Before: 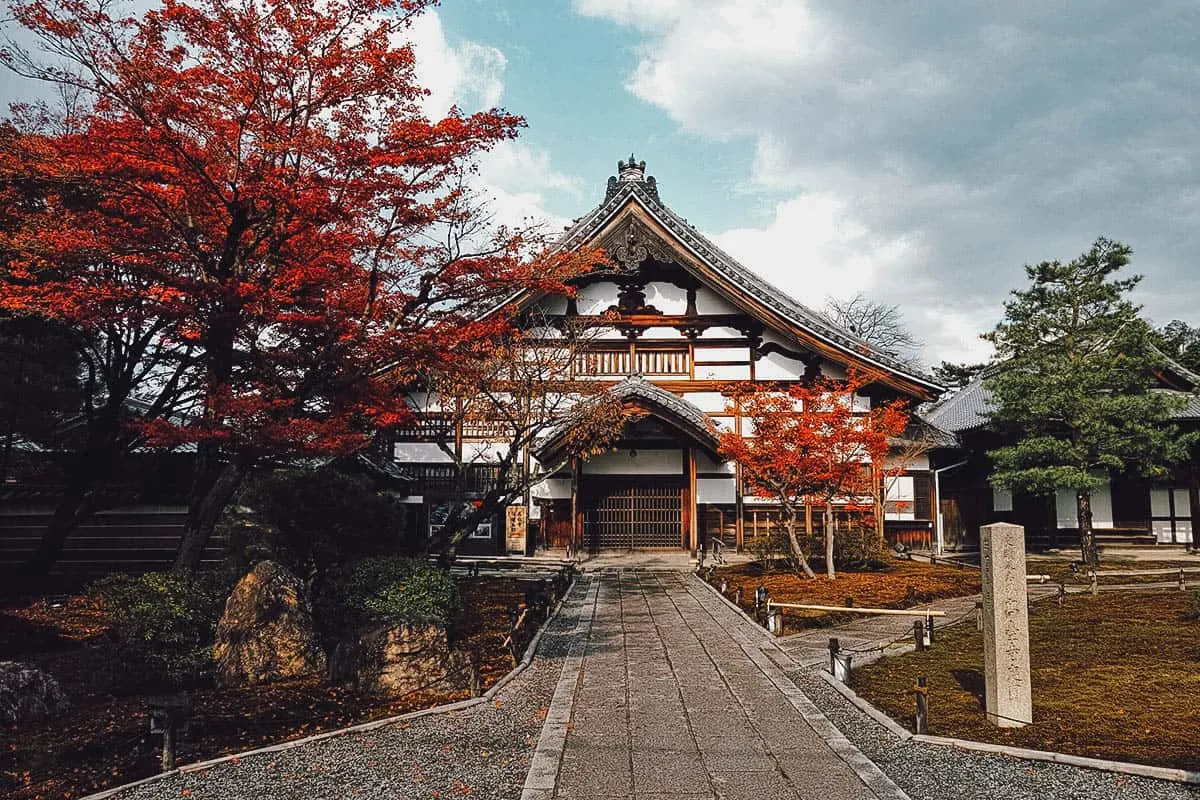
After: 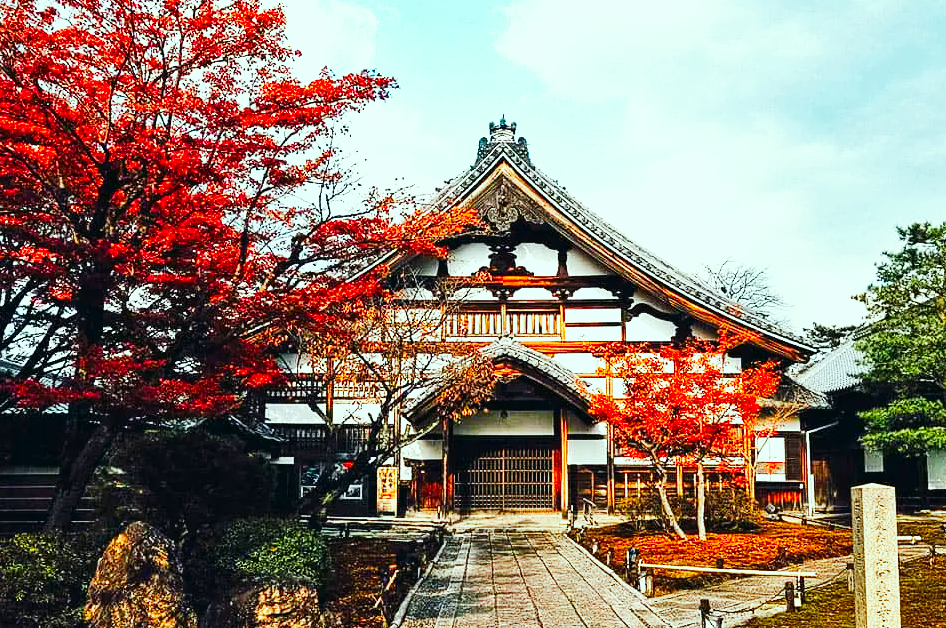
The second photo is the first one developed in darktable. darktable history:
base curve: curves: ch0 [(0, 0) (0.007, 0.004) (0.027, 0.03) (0.046, 0.07) (0.207, 0.54) (0.442, 0.872) (0.673, 0.972) (1, 1)], preserve colors none
crop and rotate: left 10.773%, top 5.001%, right 10.341%, bottom 16.408%
color correction: highlights a* -7.3, highlights b* 1.01, shadows a* -3.21, saturation 1.38
